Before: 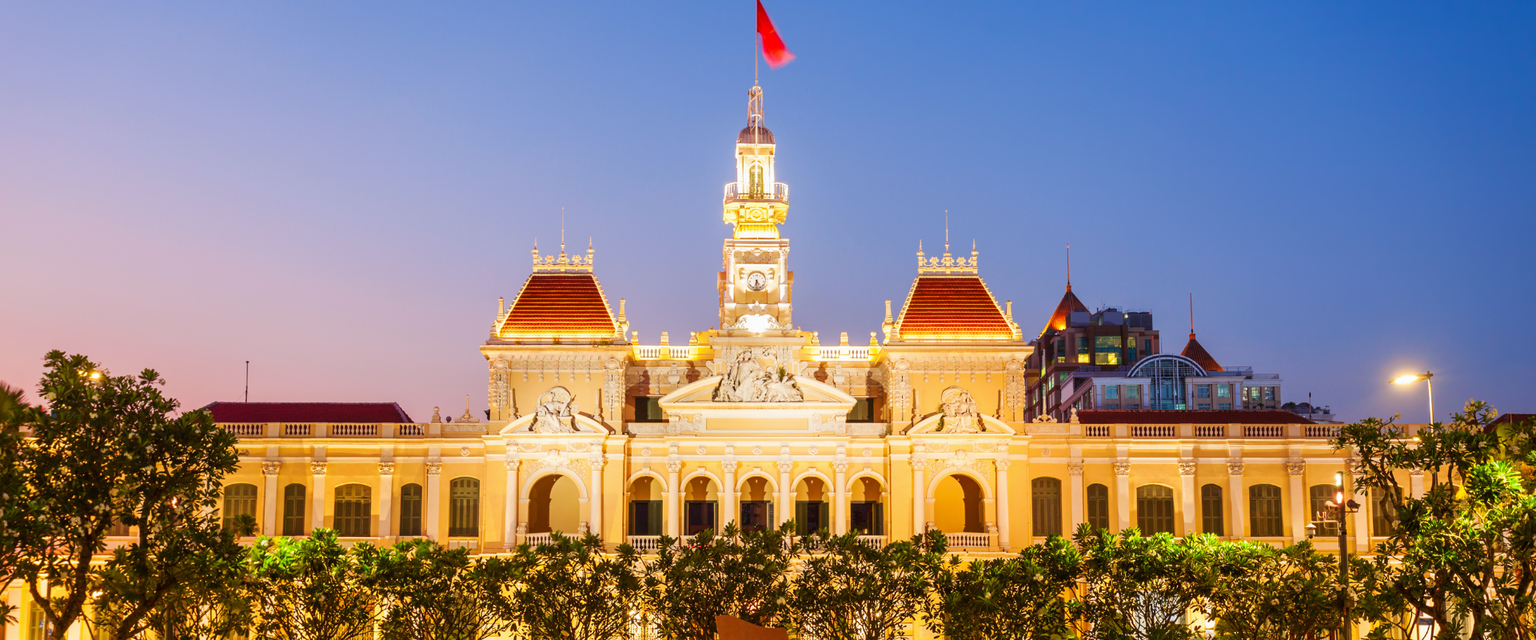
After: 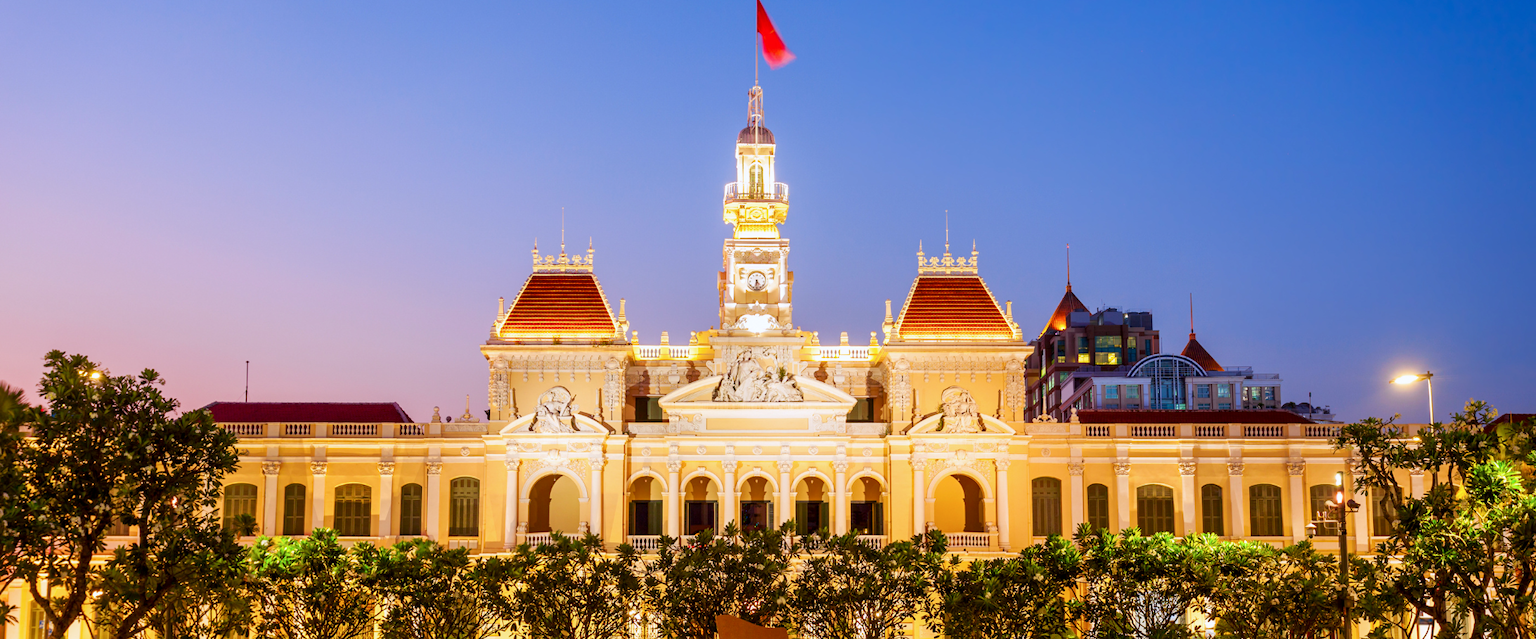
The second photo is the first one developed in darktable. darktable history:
exposure: black level correction 0.005, exposure 0.001 EV, compensate highlight preservation false
color calibration: illuminant as shot in camera, x 0.358, y 0.373, temperature 4628.91 K
